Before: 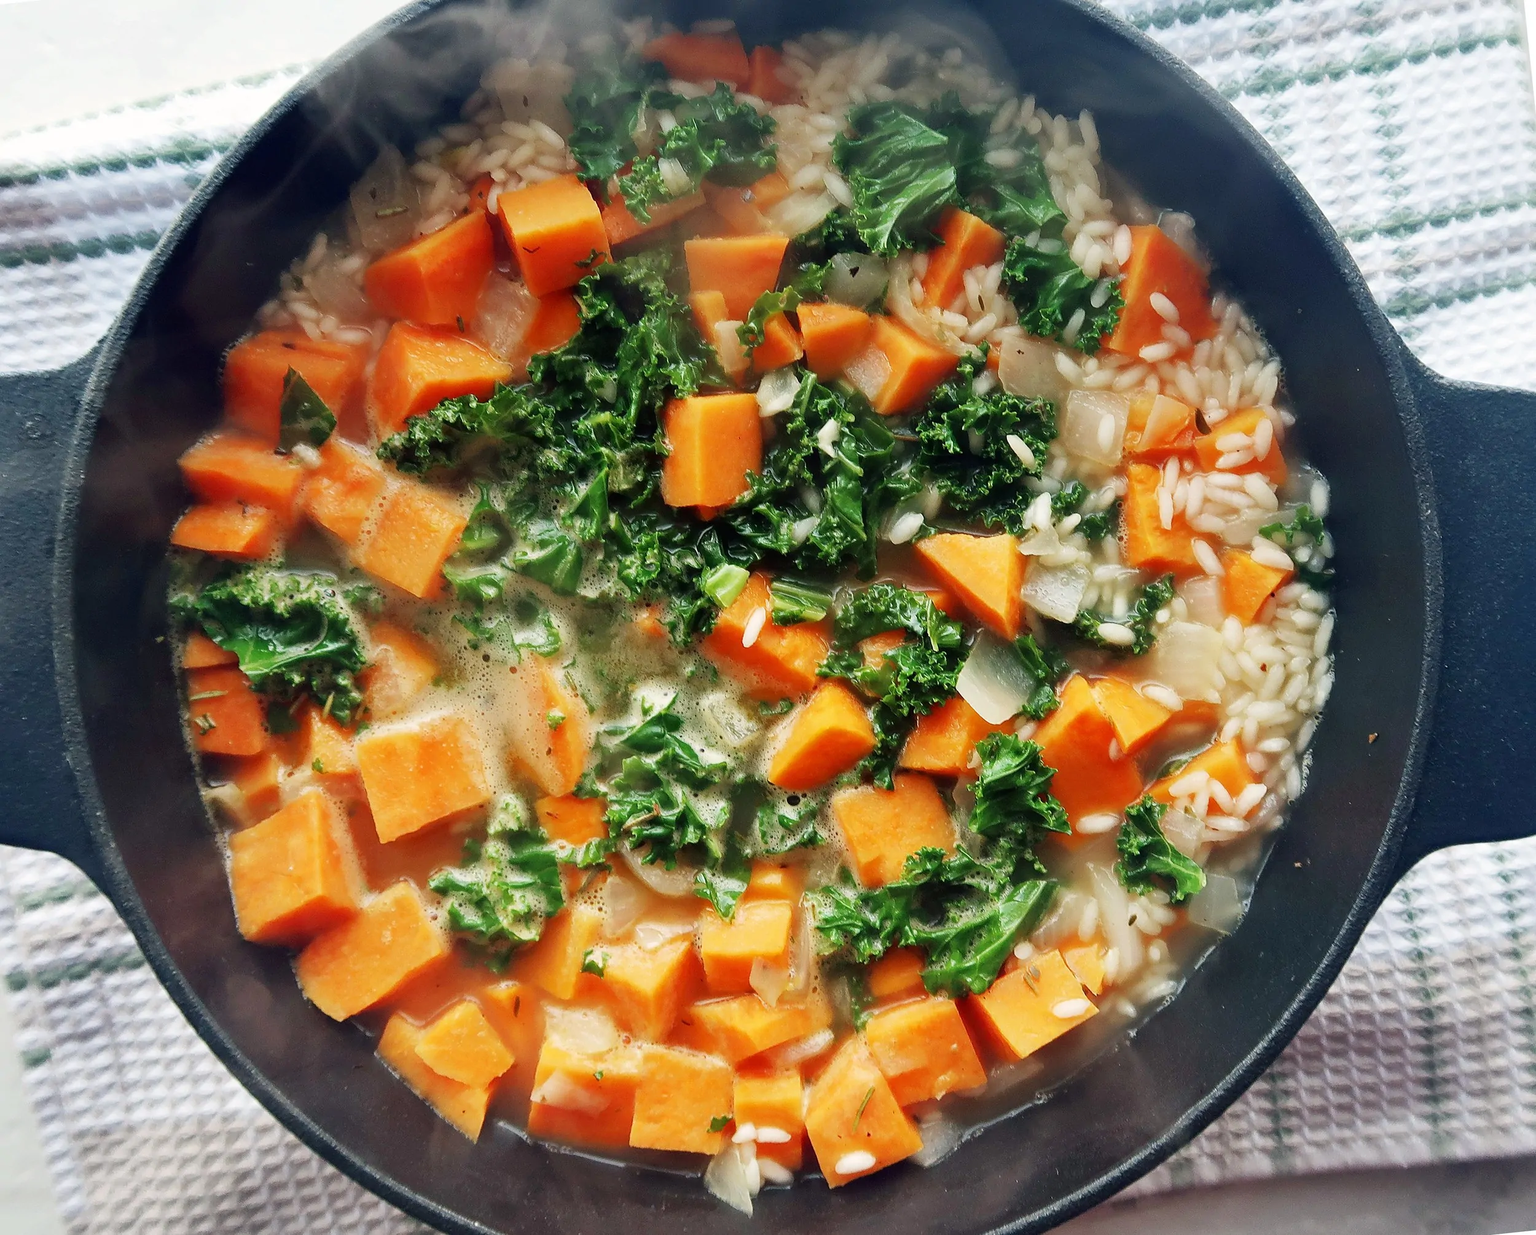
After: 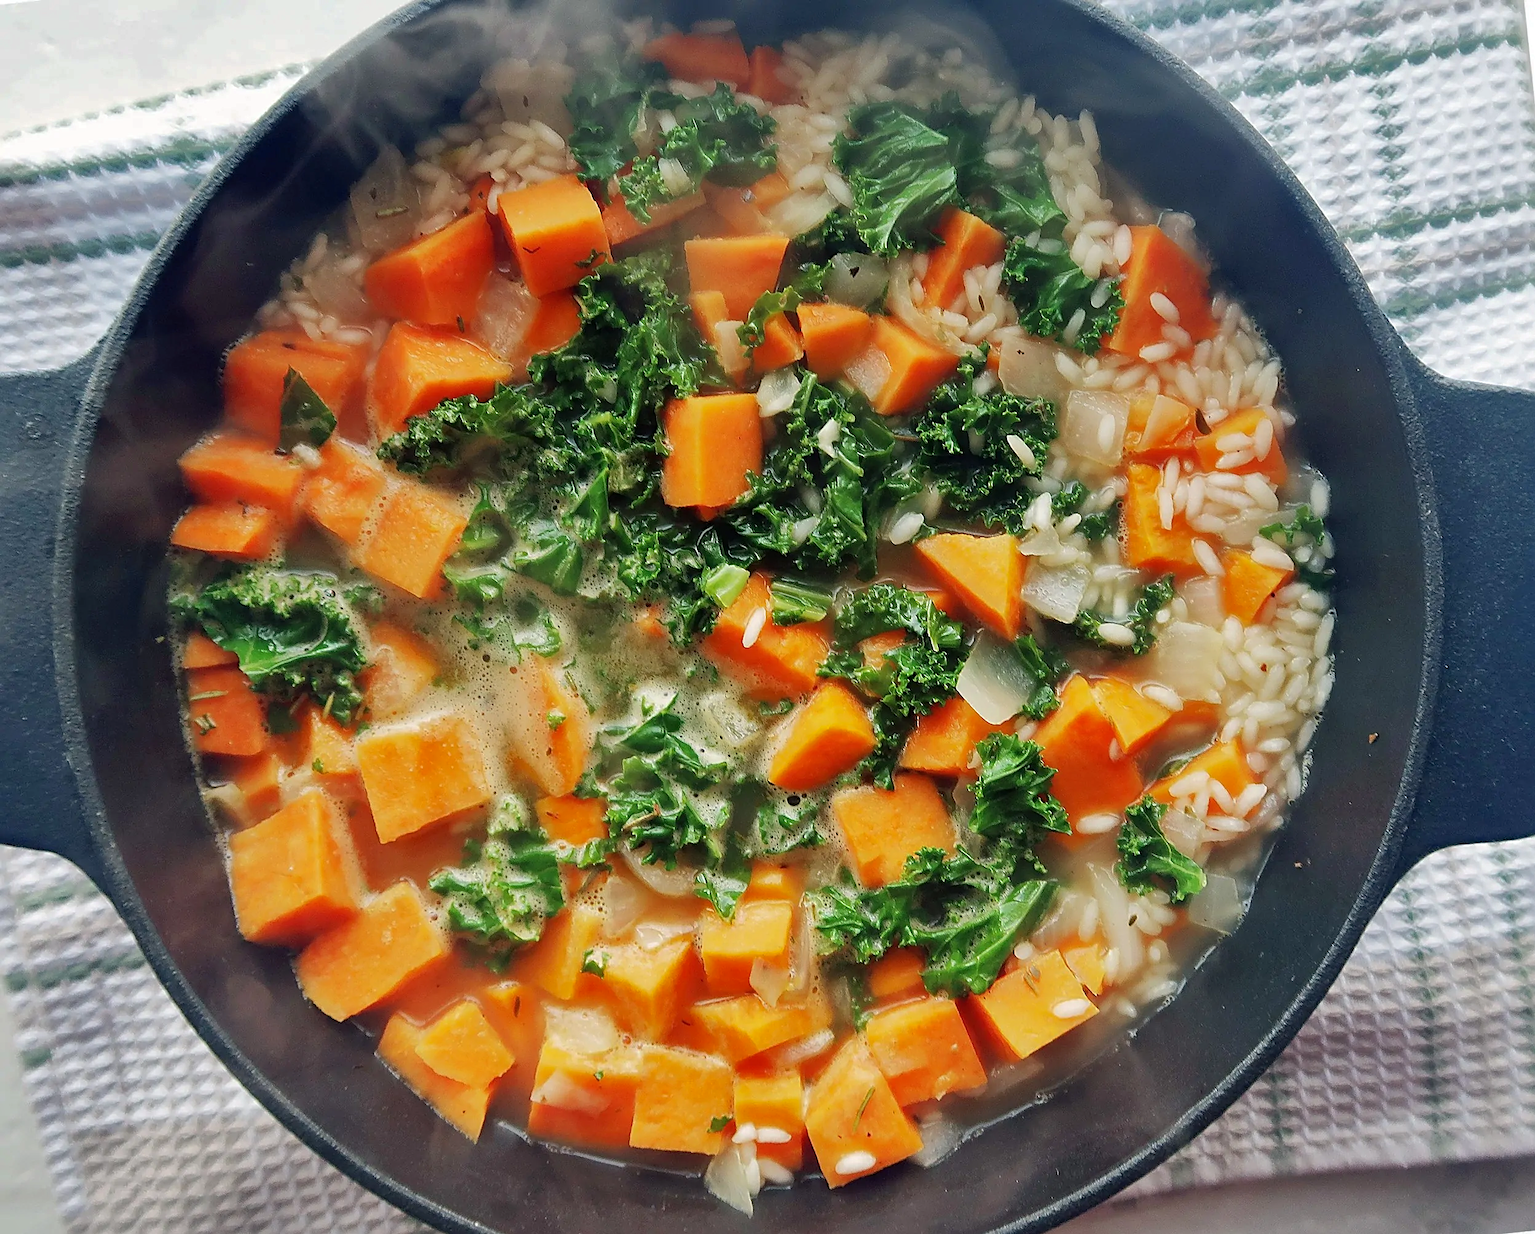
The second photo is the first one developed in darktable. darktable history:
shadows and highlights: shadows 40.32, highlights -60.1
sharpen: radius 2.505, amount 0.331
